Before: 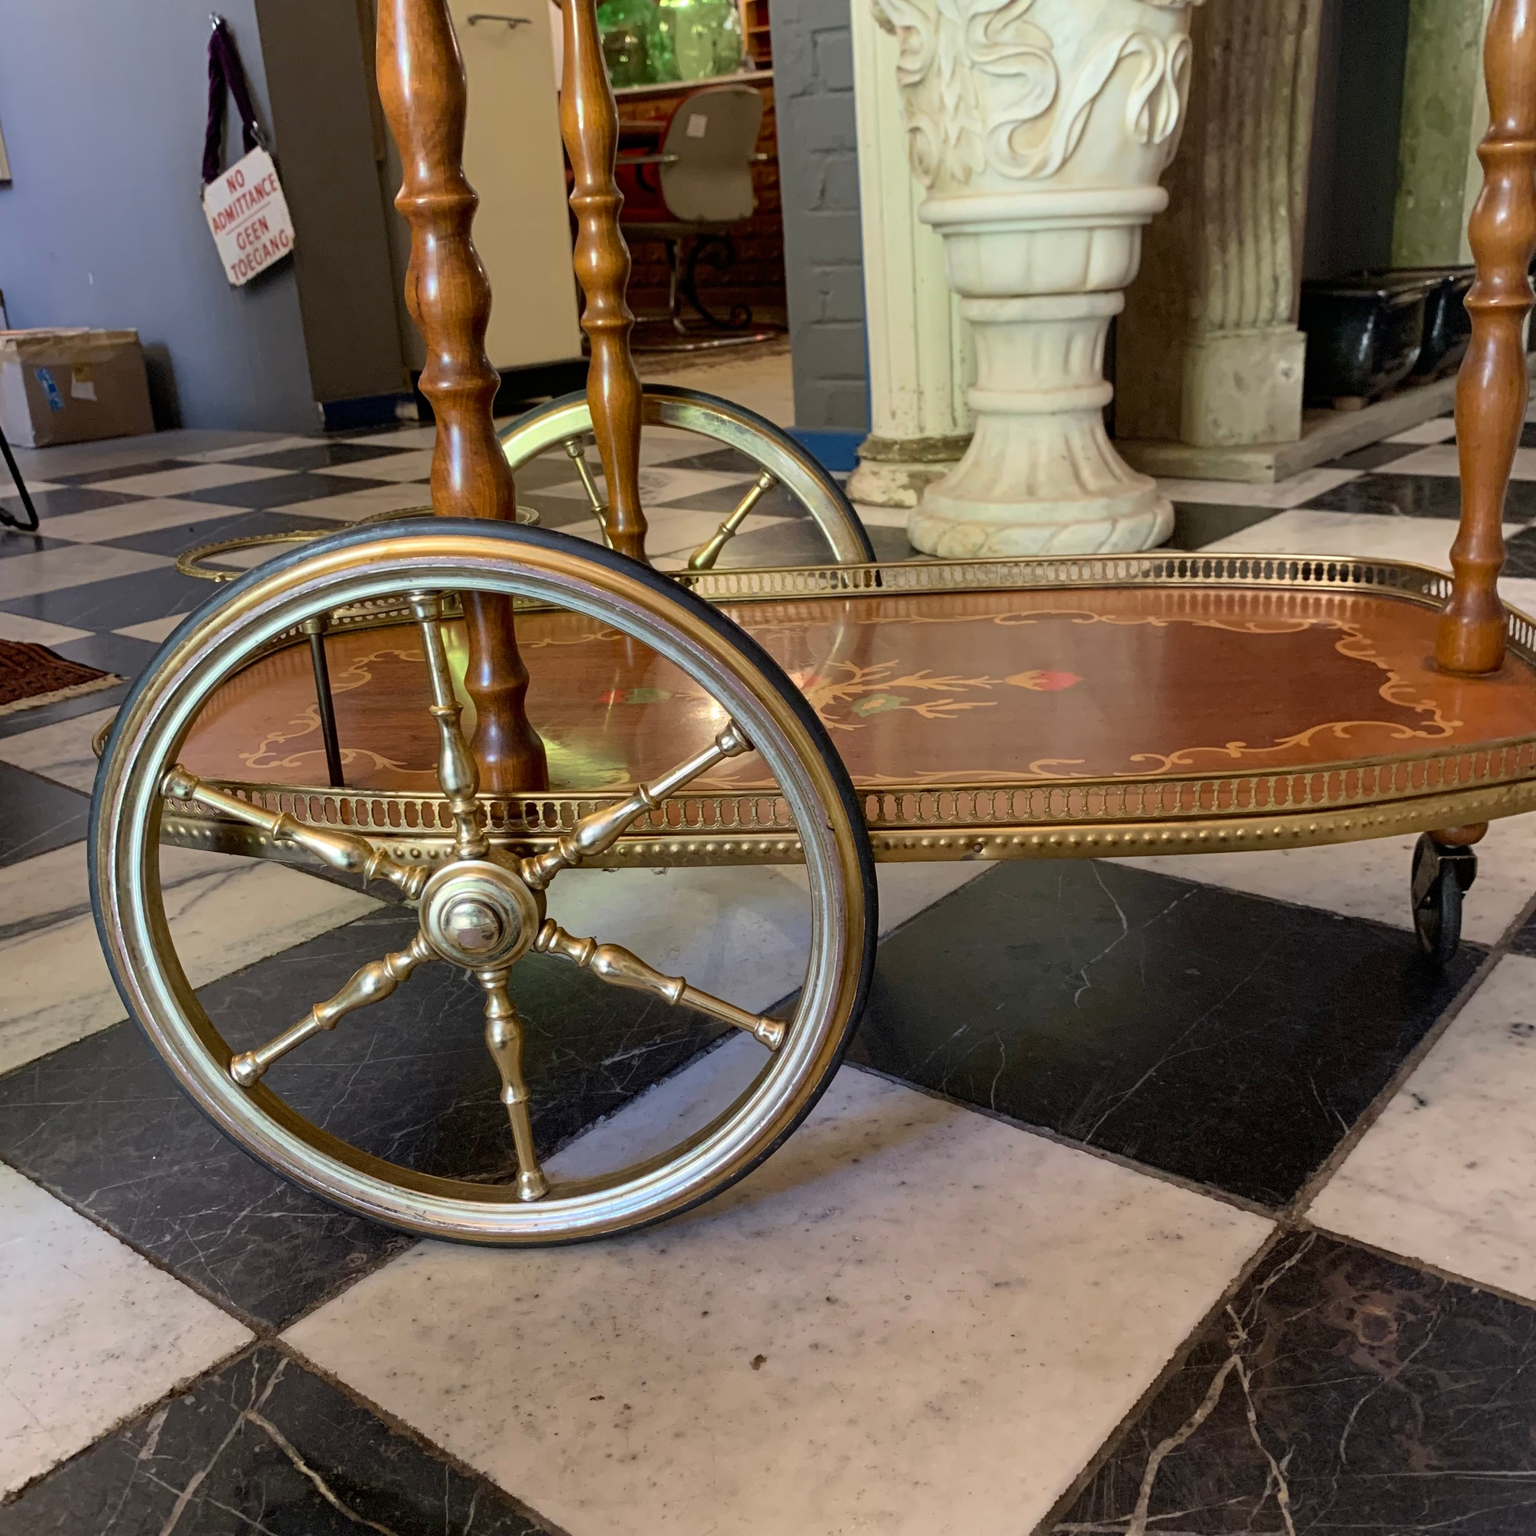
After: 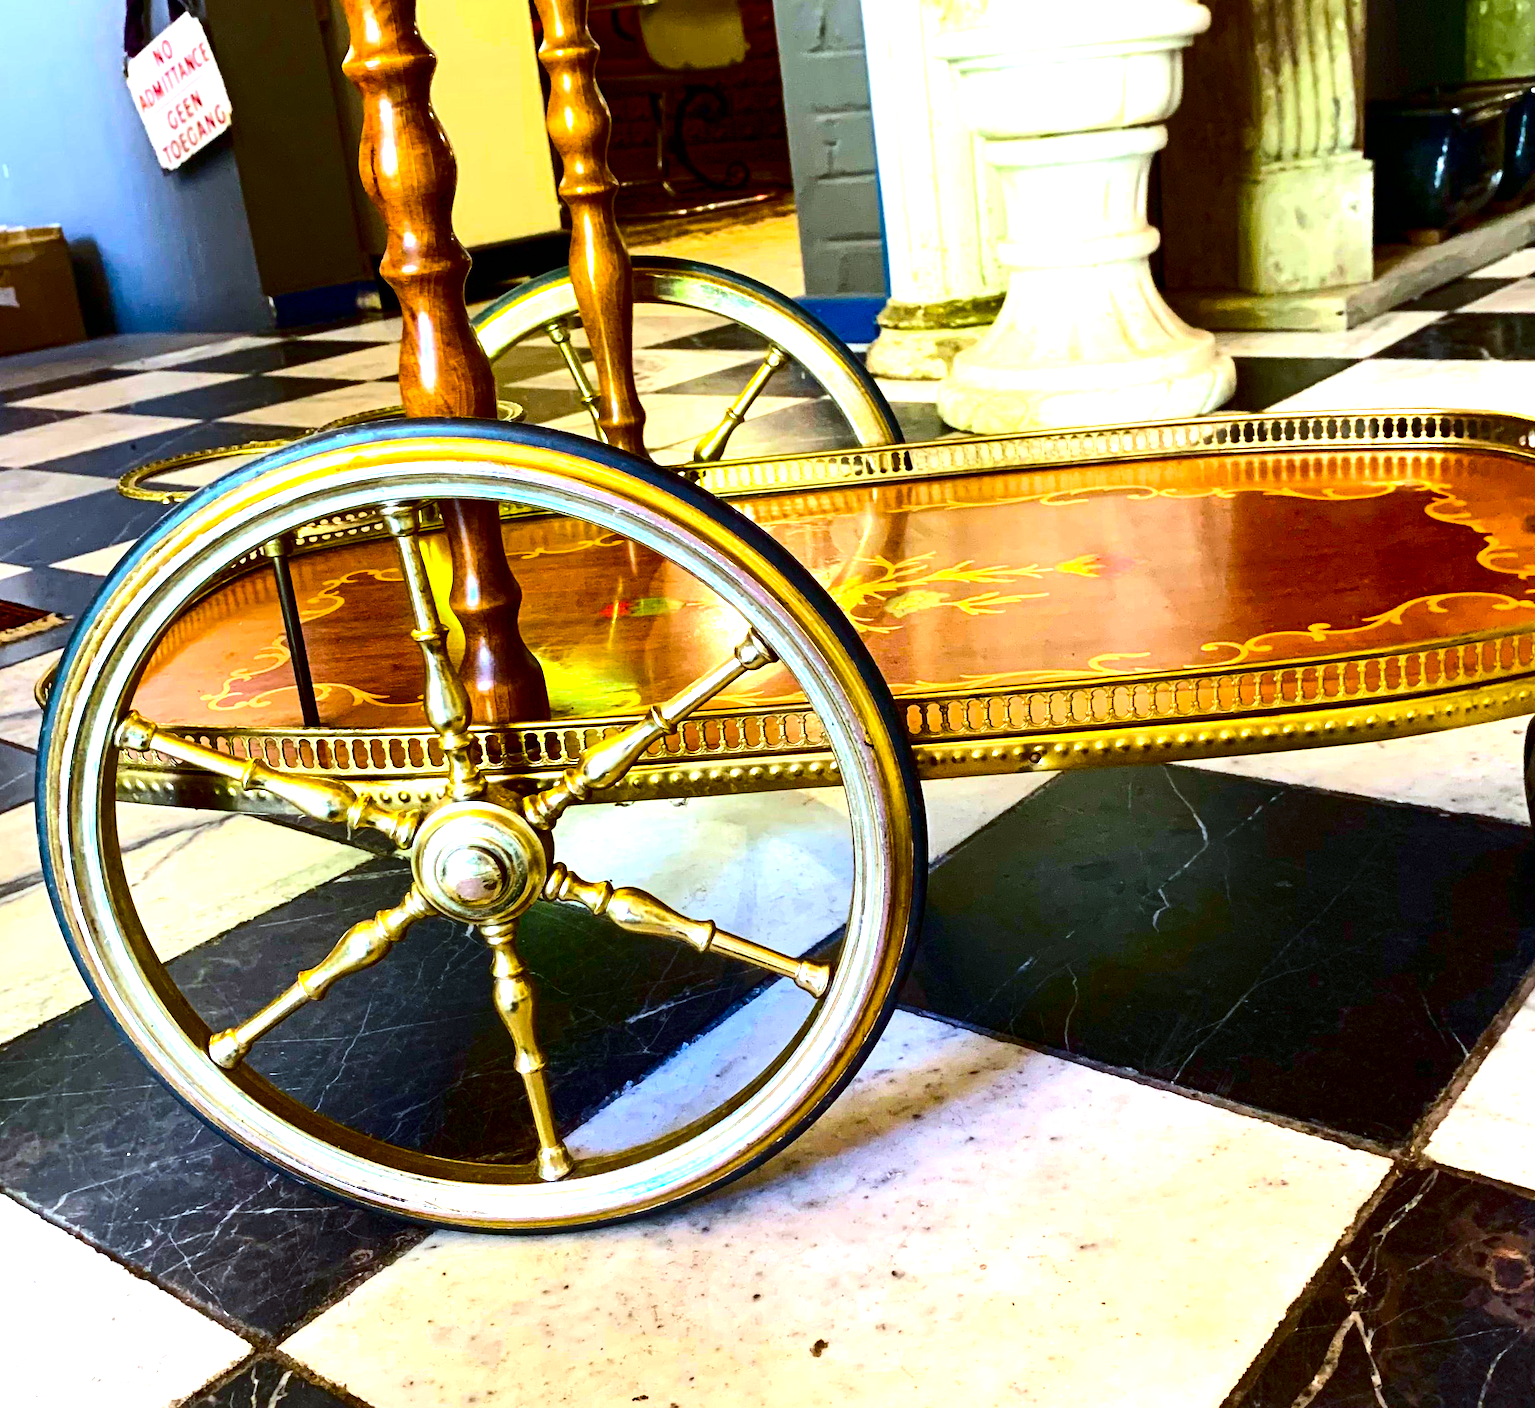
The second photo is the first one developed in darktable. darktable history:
color balance rgb: linear chroma grading › global chroma 9%, perceptual saturation grading › global saturation 36%, perceptual saturation grading › shadows 35%, perceptual brilliance grading › global brilliance 15%, perceptual brilliance grading › shadows -35%, global vibrance 15%
rotate and perspective: rotation -3°, crop left 0.031, crop right 0.968, crop top 0.07, crop bottom 0.93
exposure: black level correction 0, exposure 1.379 EV, compensate exposure bias true, compensate highlight preservation false
white balance: red 0.925, blue 1.046
contrast brightness saturation: contrast 0.22, brightness -0.19, saturation 0.24
crop: left 3.305%, top 6.436%, right 6.389%, bottom 3.258%
